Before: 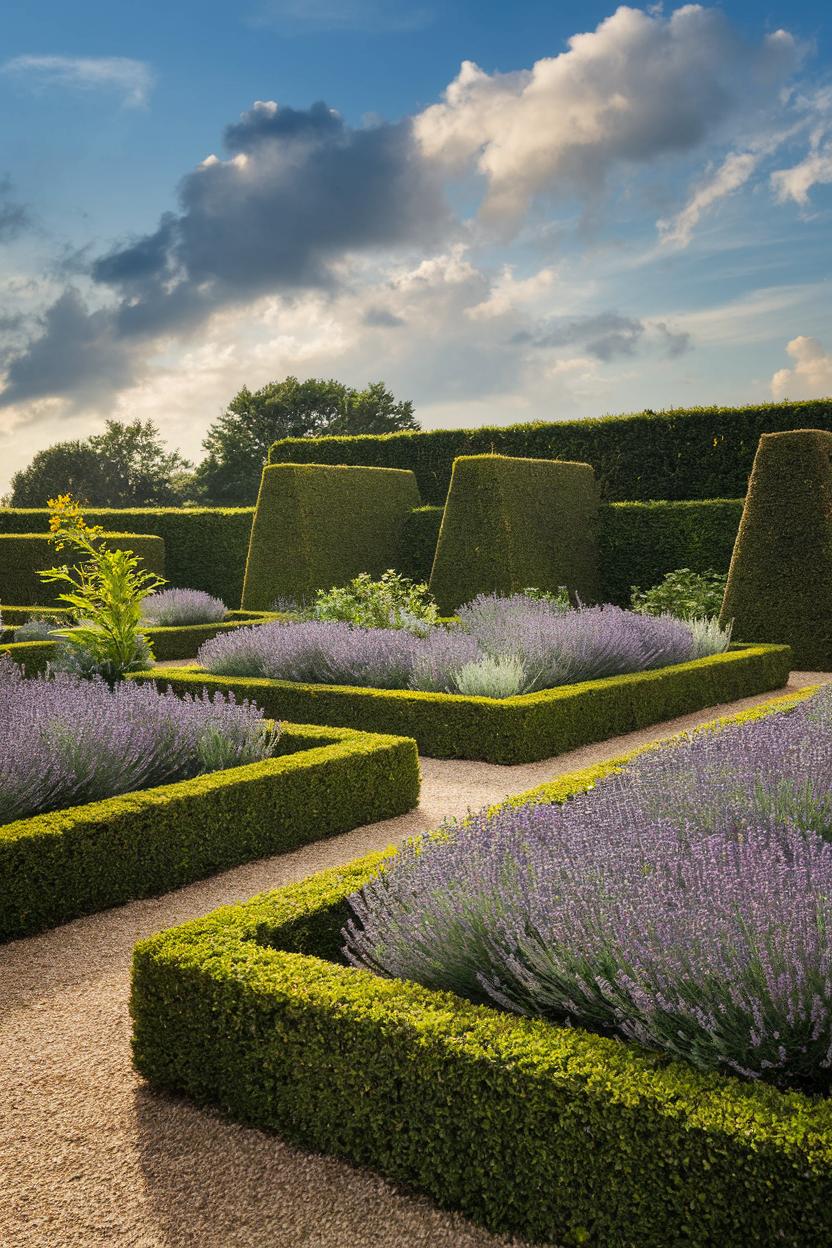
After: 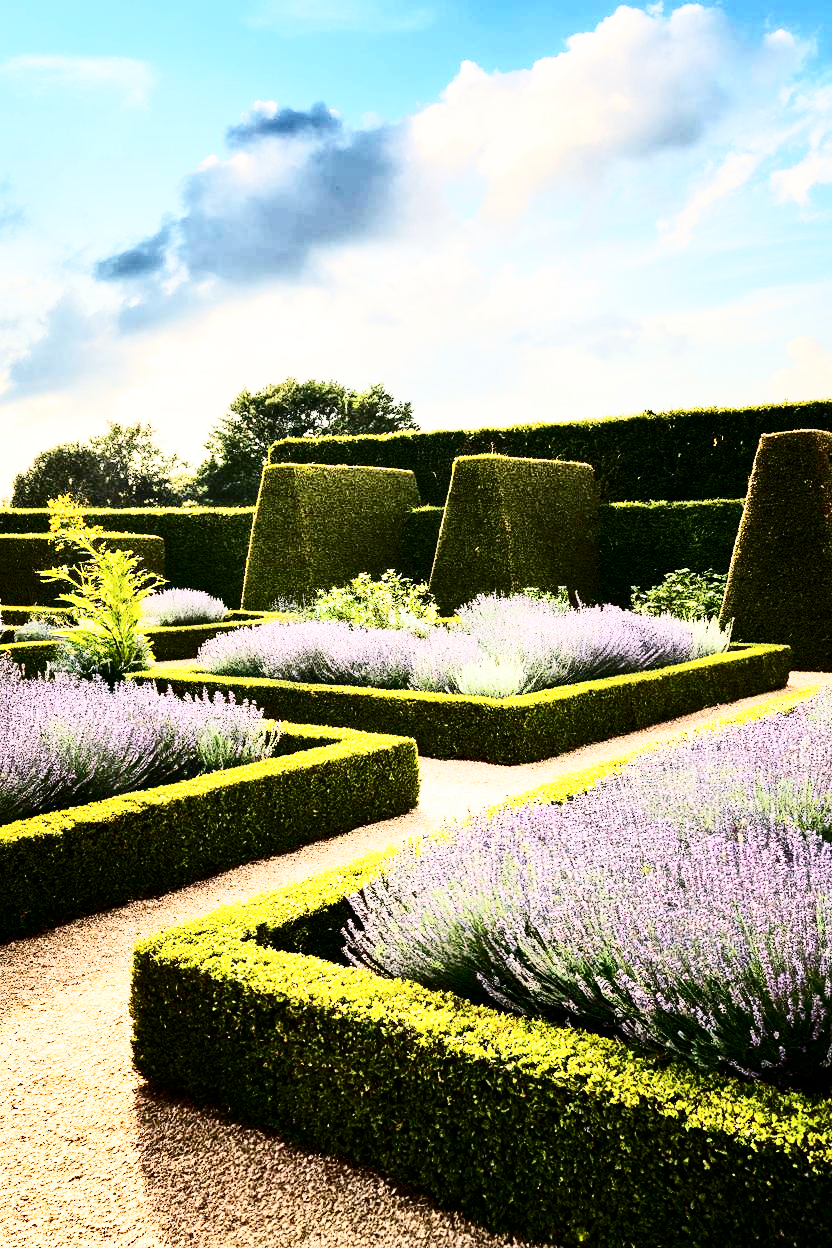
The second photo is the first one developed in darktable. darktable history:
color balance rgb: perceptual saturation grading › global saturation 0.6%, perceptual saturation grading › mid-tones 11.6%
base curve: curves: ch0 [(0, 0) (0.007, 0.004) (0.027, 0.03) (0.046, 0.07) (0.207, 0.54) (0.442, 0.872) (0.673, 0.972) (1, 1)], preserve colors none
contrast brightness saturation: contrast 0.485, saturation -0.101
